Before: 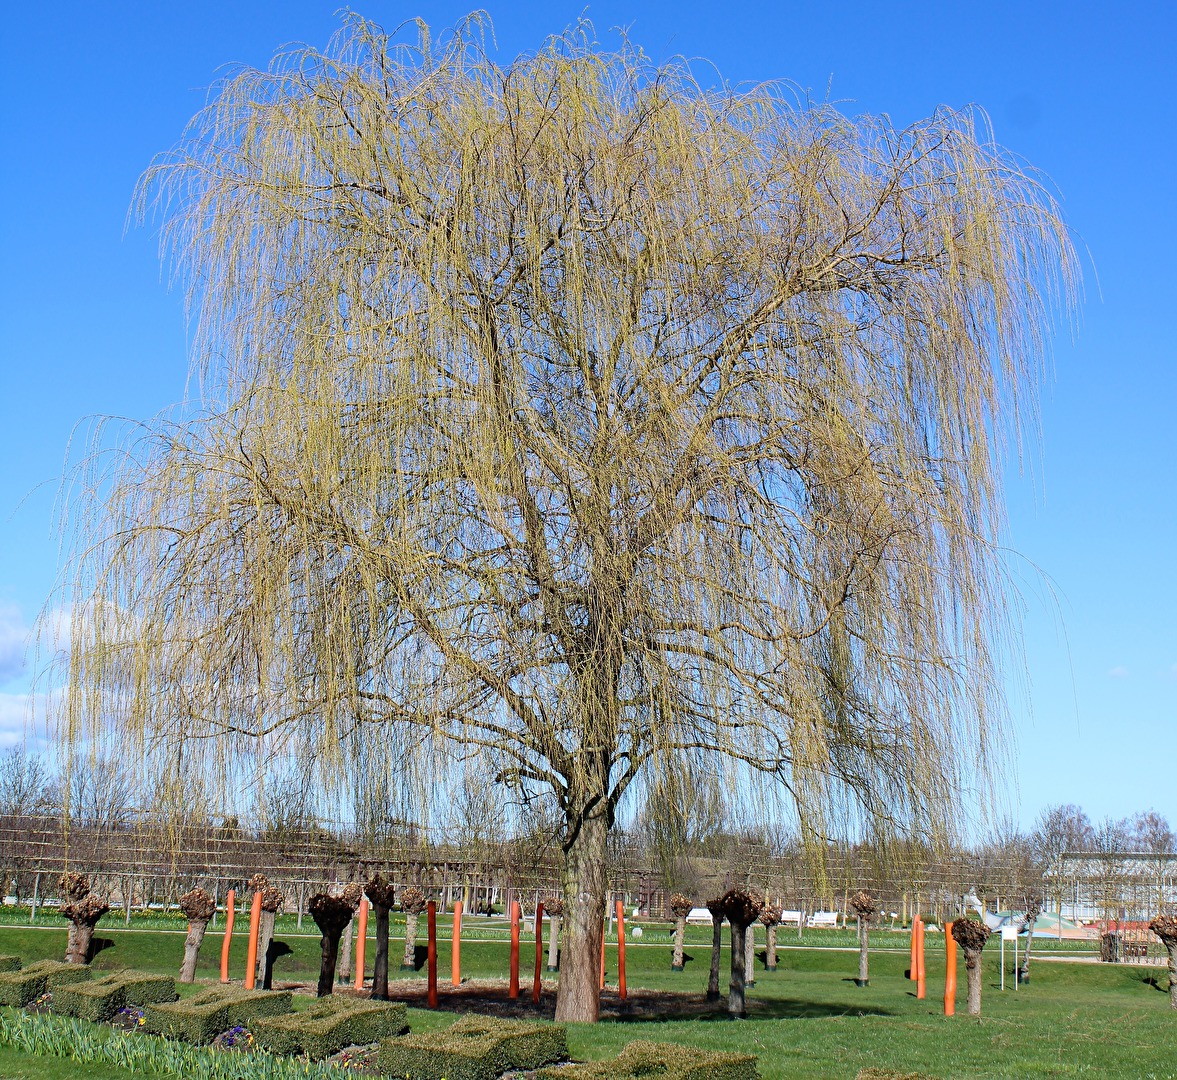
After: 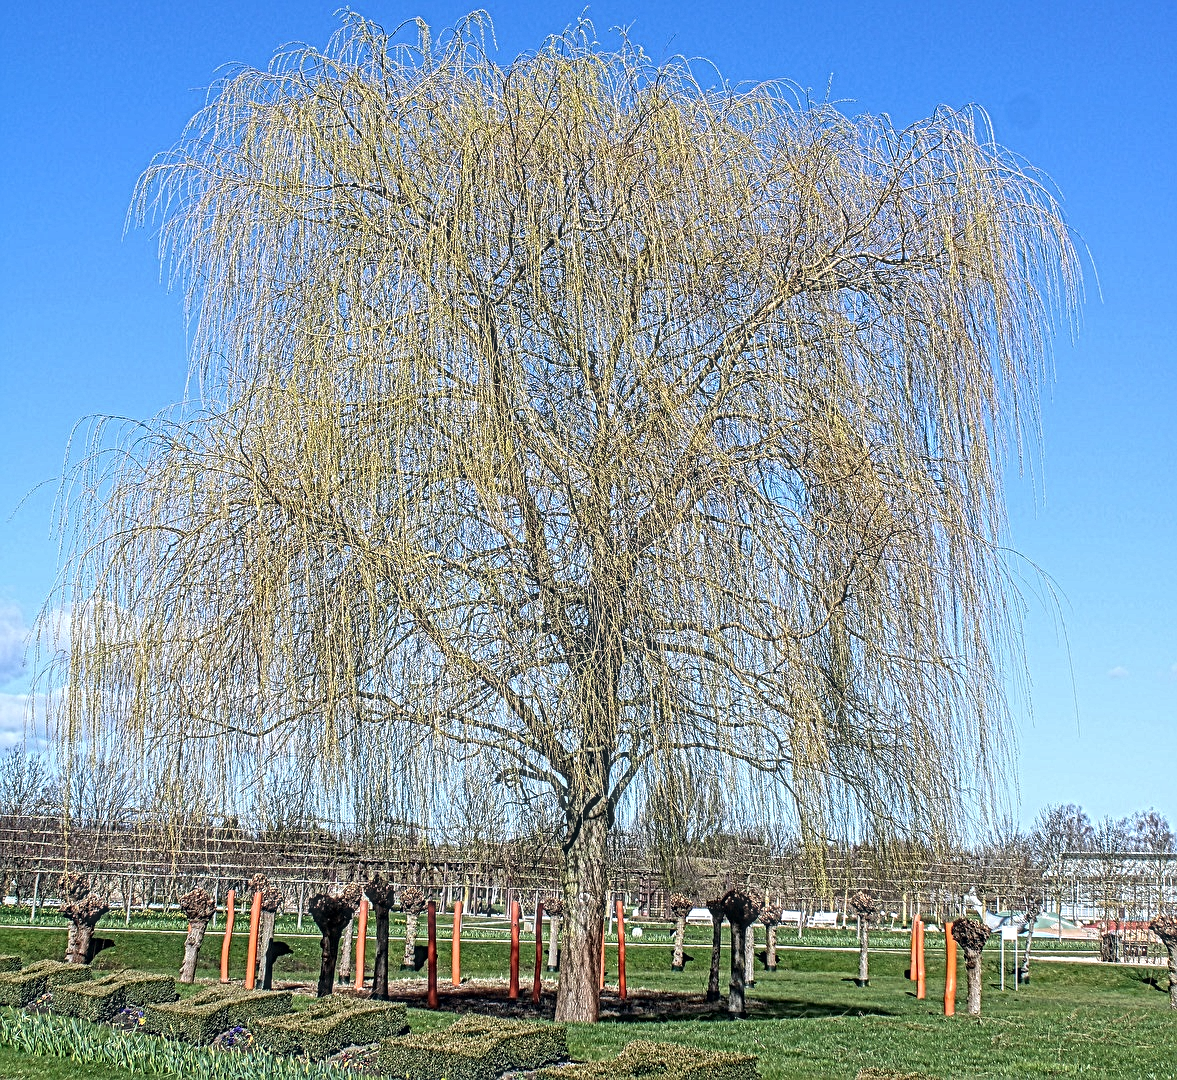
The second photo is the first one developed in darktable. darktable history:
local contrast: mode bilateral grid, contrast 20, coarseness 3, detail 298%, midtone range 0.2
haze removal: strength -0.105, compatibility mode true, adaptive false
